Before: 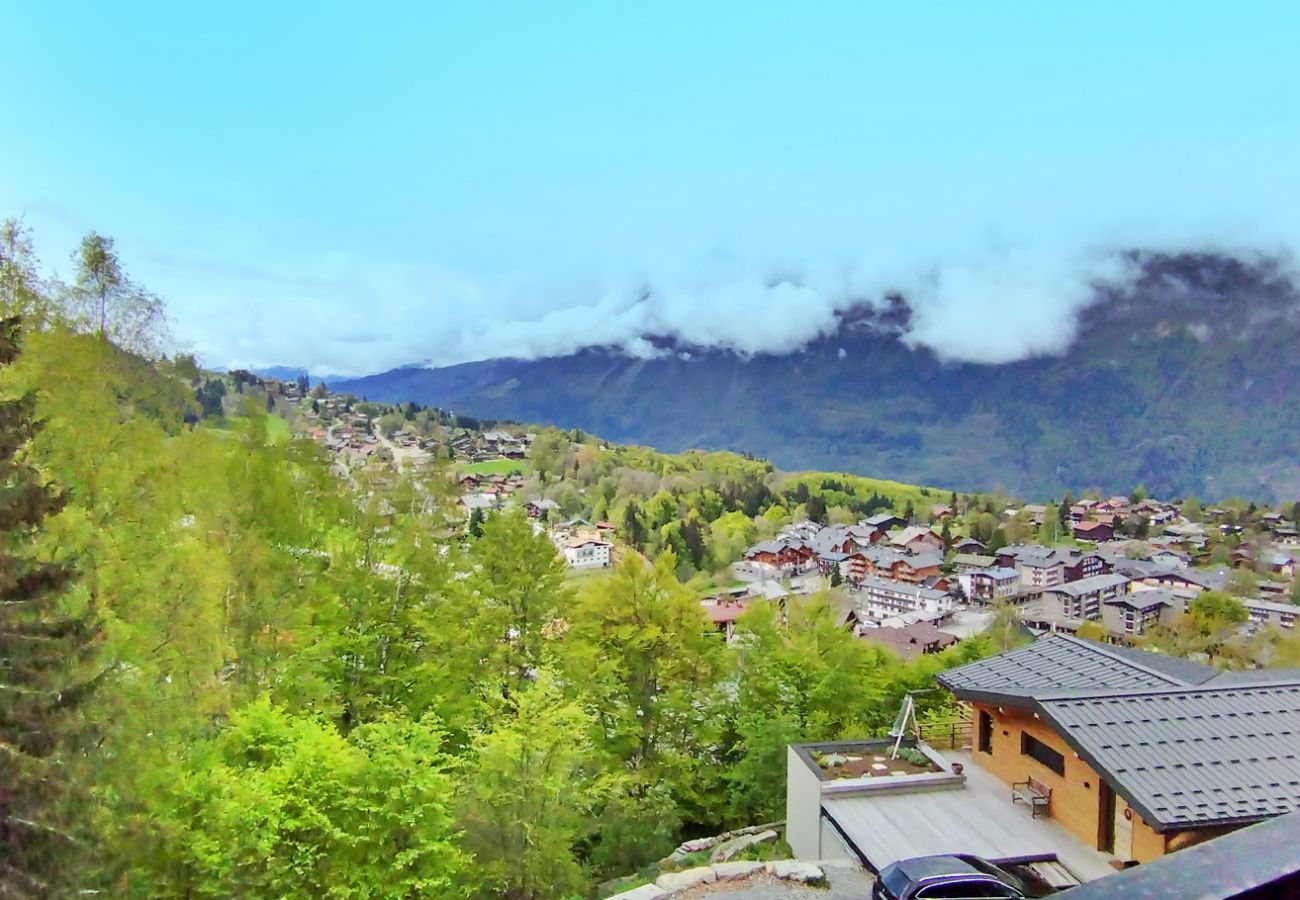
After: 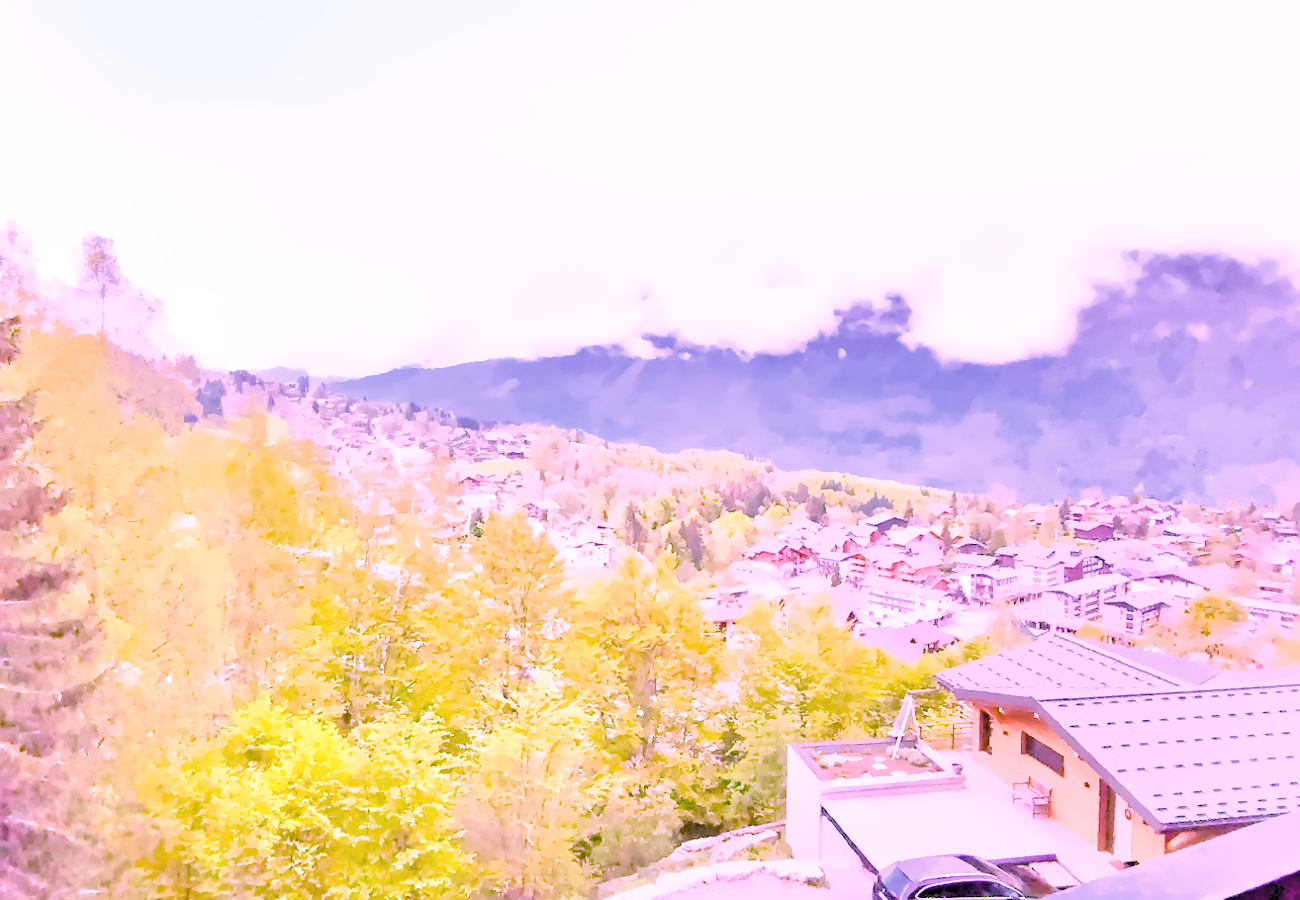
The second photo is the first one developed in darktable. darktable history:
local contrast: mode bilateral grid, contrast 20, coarseness 50, detail 120%, midtone range 0.2
raw chromatic aberrations: on, module defaults
contrast brightness saturation: saturation -0.05
filmic rgb: black relative exposure -7.32 EV, white relative exposure 5.09 EV, hardness 3.2
highlight reconstruction: method reconstruct color, iterations 1, diameter of reconstruction 64 px
hot pixels: on, module defaults
lens correction: scale 1.01, crop 1, focal 100, aperture 2.8, distance 2.69, camera "Canon EOS RP", lens "Canon RF 100mm F2.8 L MACRO IS USM"
levels: mode automatic, black 0.023%, white 99.97%, levels [0.062, 0.494, 0.925]
white balance: red 1.803, blue 1.886
tone equalizer: -7 EV 0.15 EV, -6 EV 0.6 EV, -5 EV 1.15 EV, -4 EV 1.33 EV, -3 EV 1.15 EV, -2 EV 0.6 EV, -1 EV 0.15 EV, mask exposure compensation -0.5 EV
velvia: strength 15% | blend: blend mode lighten, opacity 100%; mask: uniform (no mask)
color balance rgb: perceptual saturation grading › global saturation 40%, global vibrance 15%
exposure: black level correction 0.001, exposure 0.5 EV, compensate exposure bias true, compensate highlight preservation false
denoise (profiled): preserve shadows 1.52, scattering 0.002, a [-1, 0, 0], compensate highlight preservation false
haze removal: compatibility mode true, adaptive false
